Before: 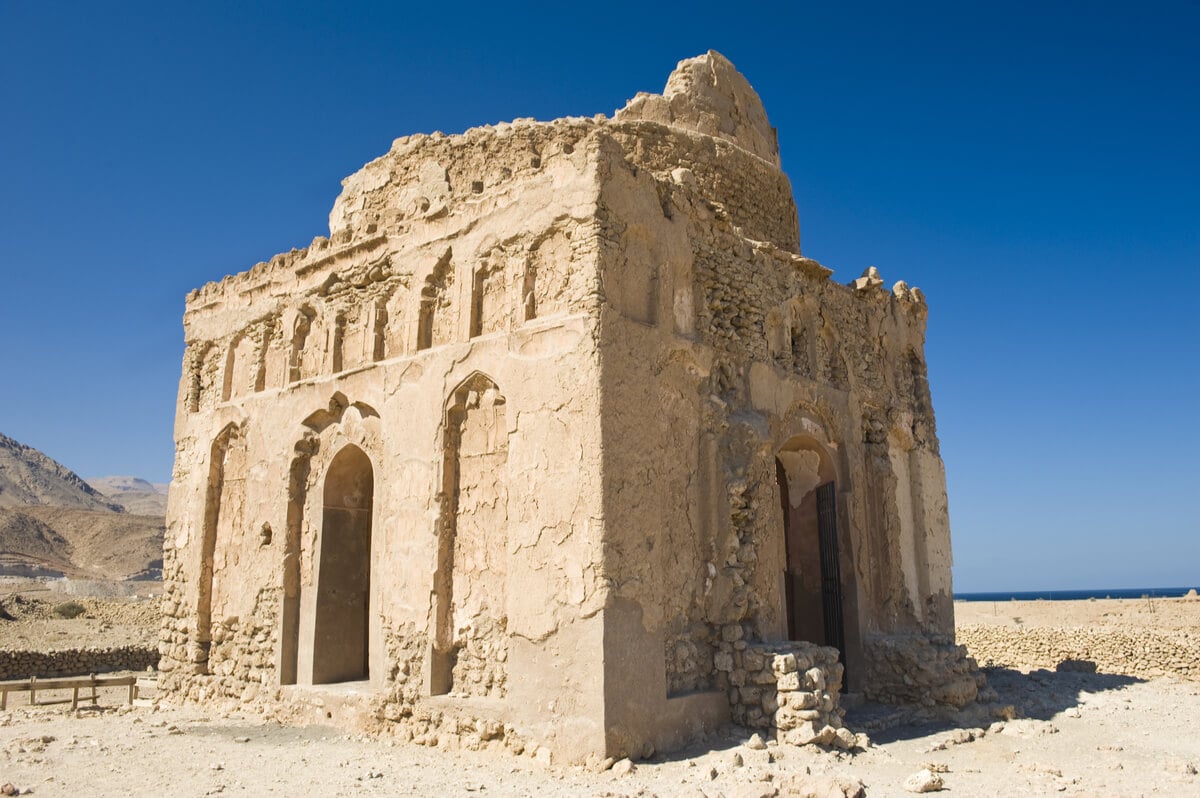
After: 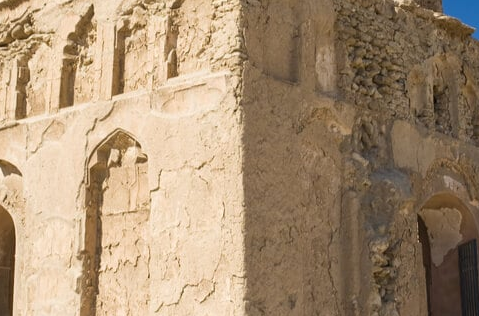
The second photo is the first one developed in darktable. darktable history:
crop: left 29.854%, top 30.343%, right 30.165%, bottom 29.991%
